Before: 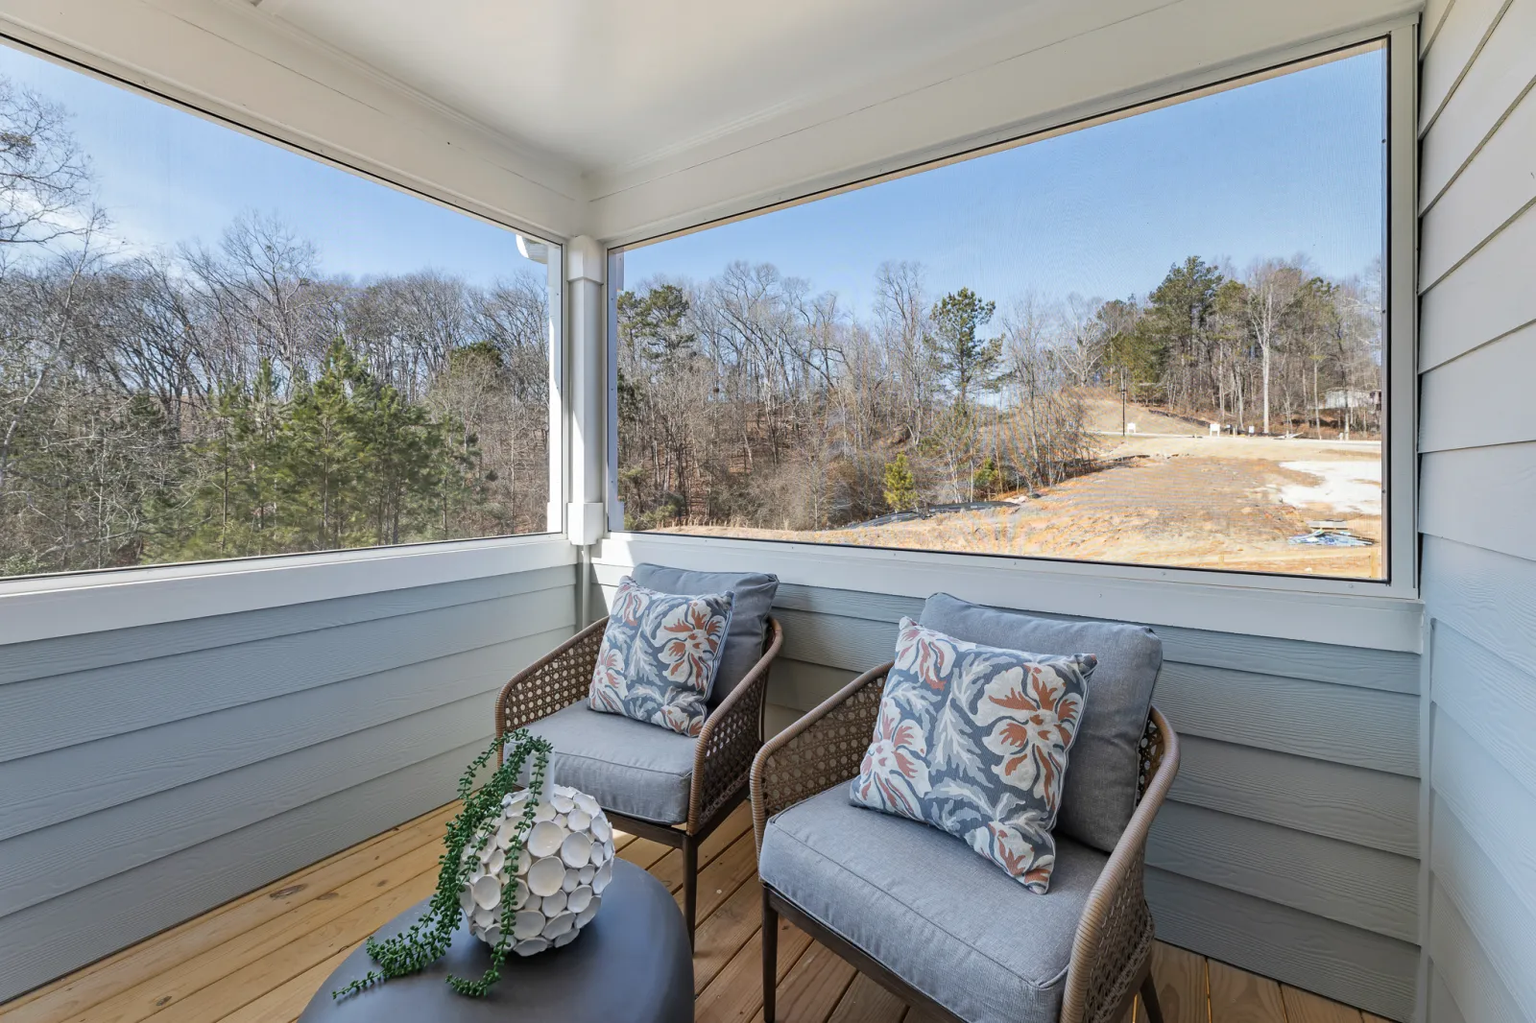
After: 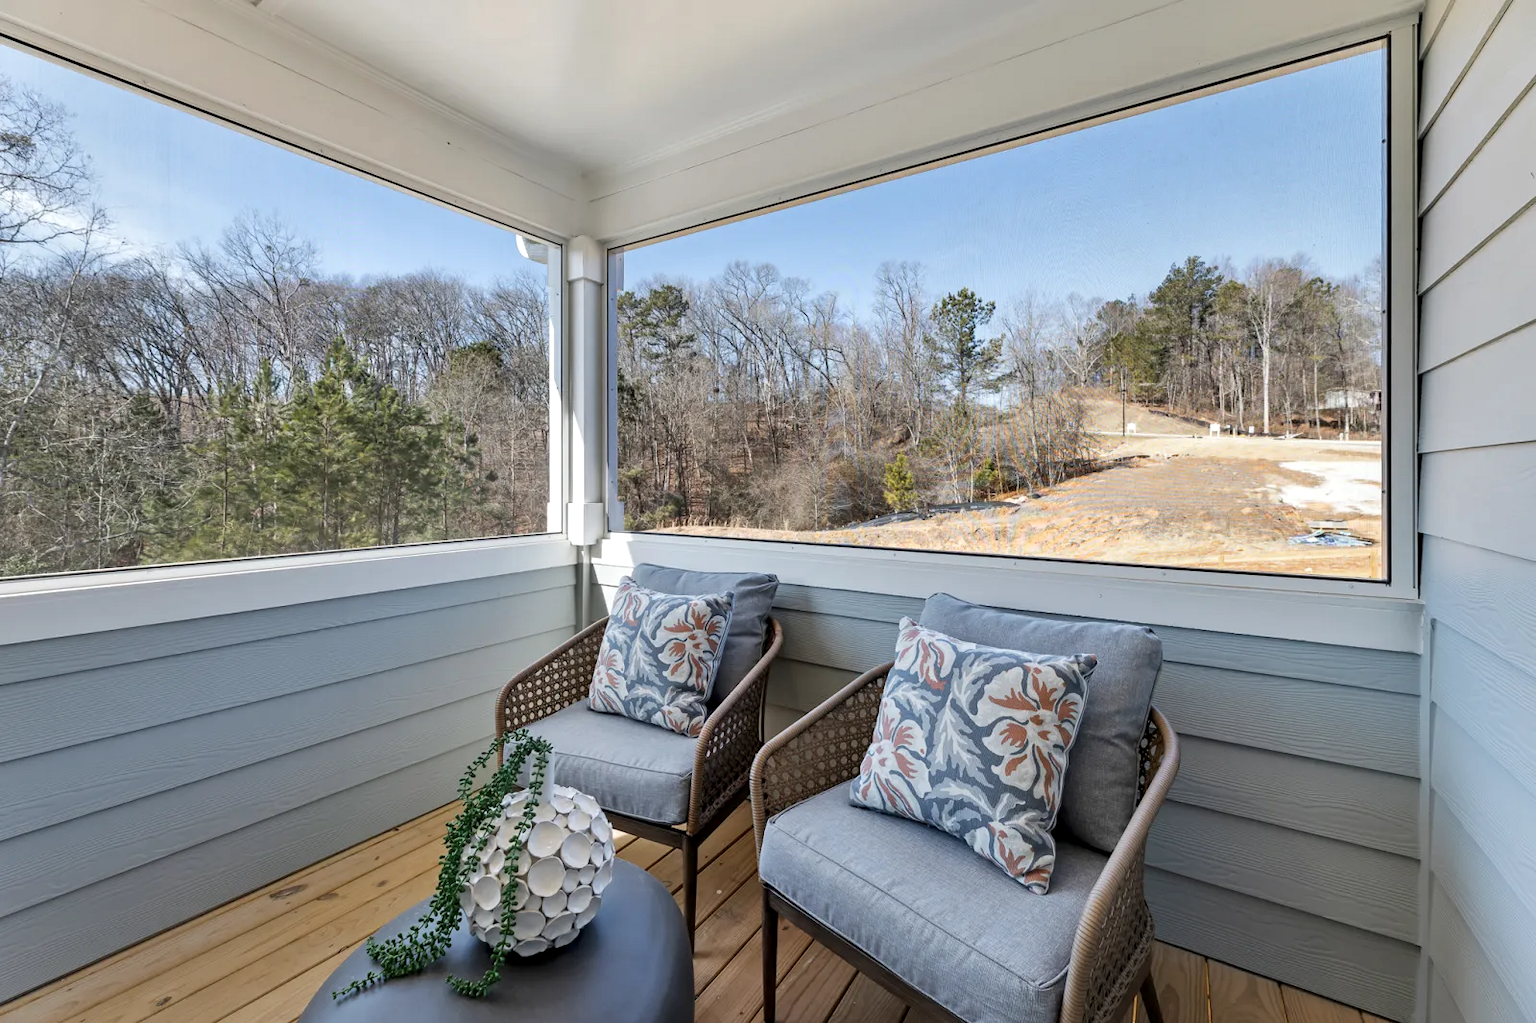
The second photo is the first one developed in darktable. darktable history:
contrast equalizer: y [[0.526, 0.53, 0.532, 0.532, 0.53, 0.525], [0.5 ×6], [0.5 ×6], [0 ×6], [0 ×6]]
tone equalizer: luminance estimator HSV value / RGB max
